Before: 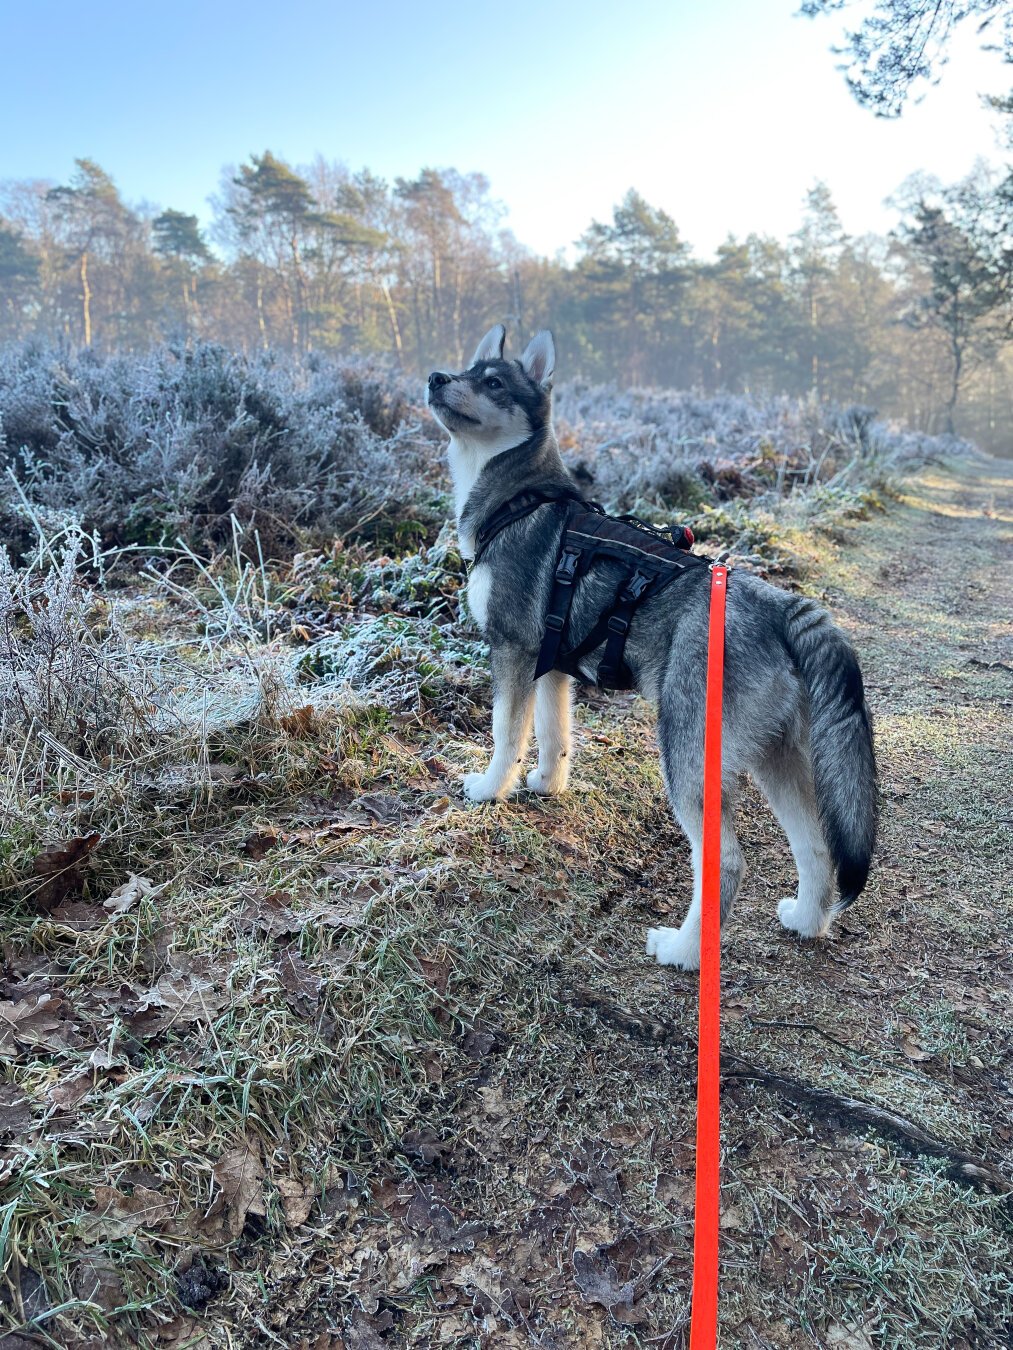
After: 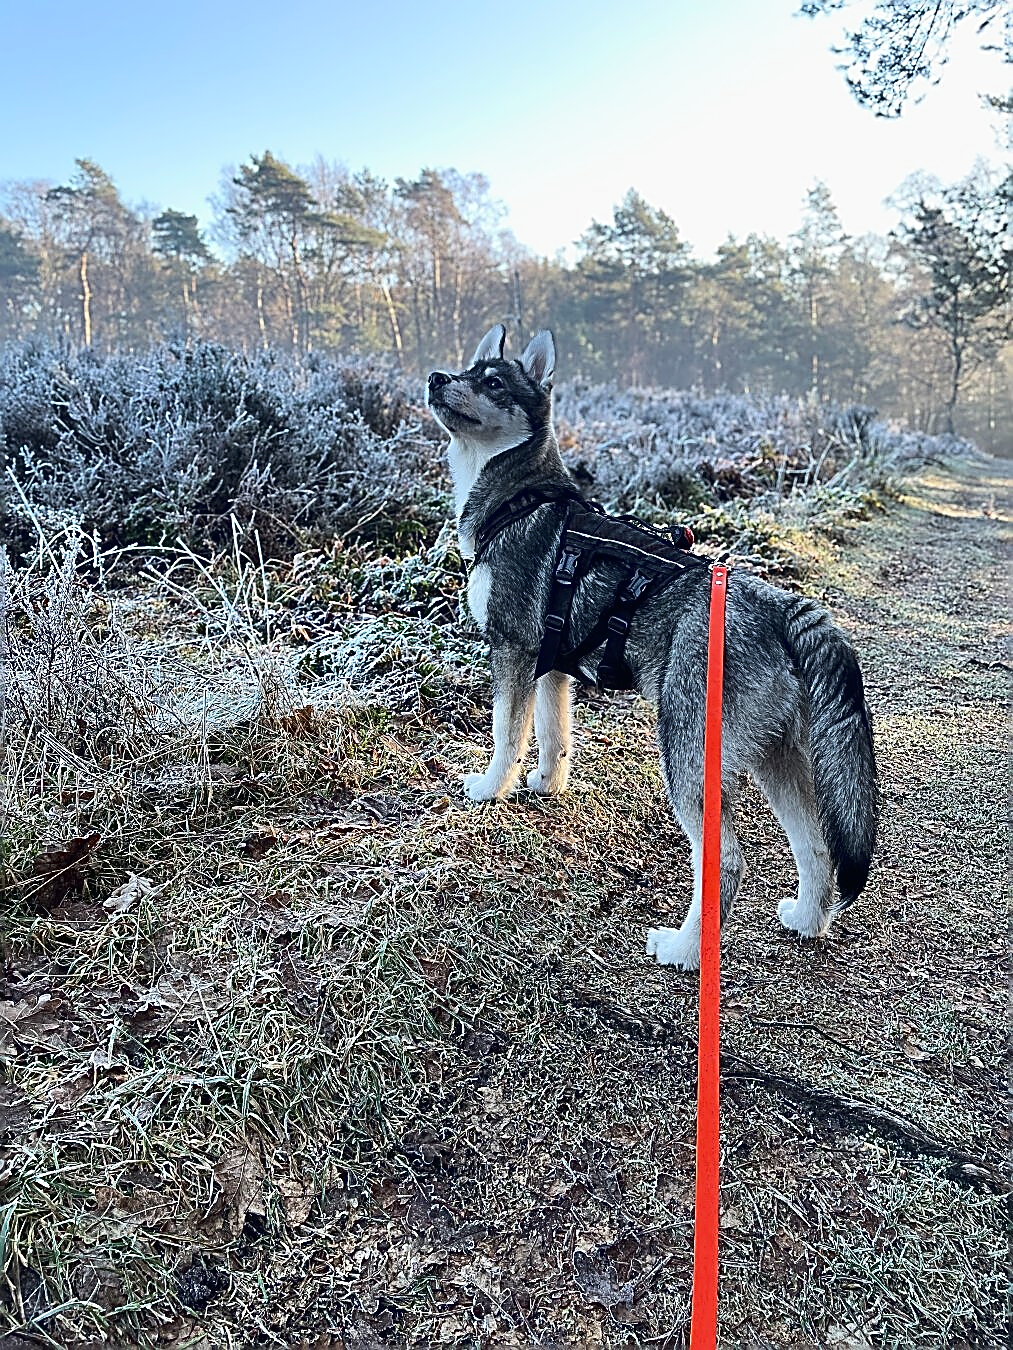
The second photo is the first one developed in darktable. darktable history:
sharpen: amount 1.861
tone curve: curves: ch0 [(0.016, 0.011) (0.204, 0.146) (0.515, 0.476) (0.78, 0.795) (1, 0.981)], color space Lab, linked channels, preserve colors none
